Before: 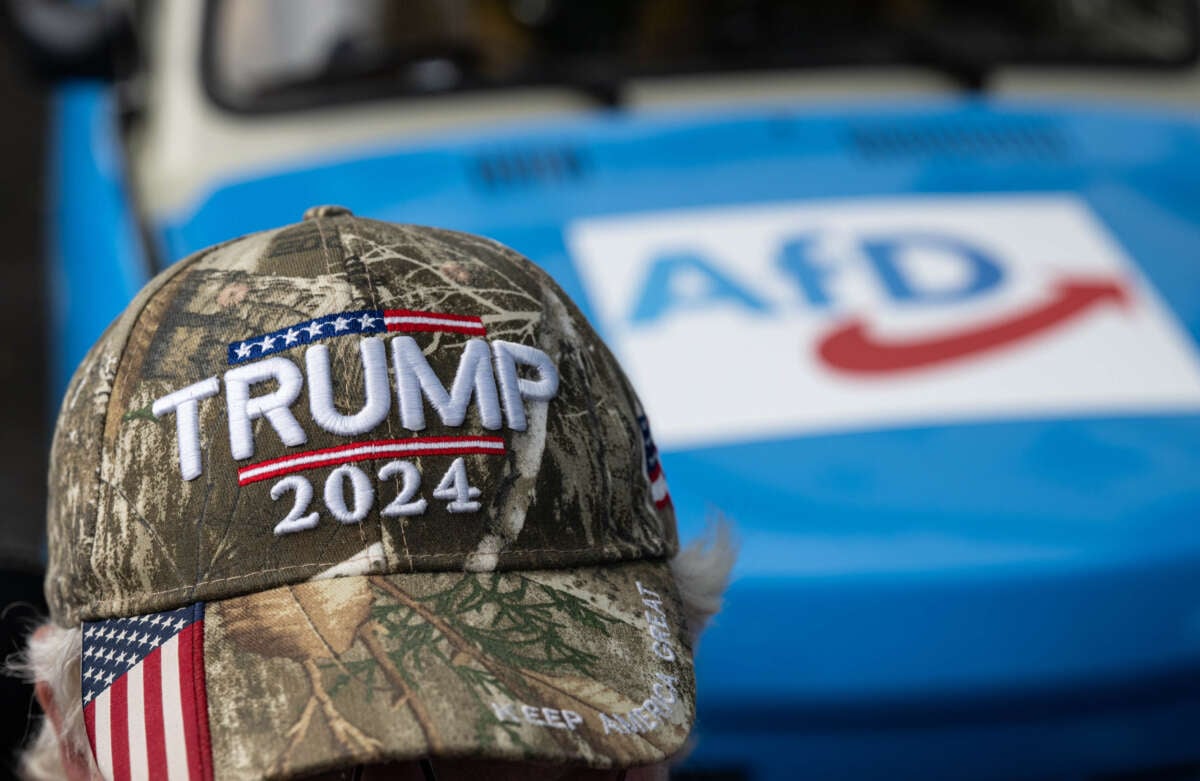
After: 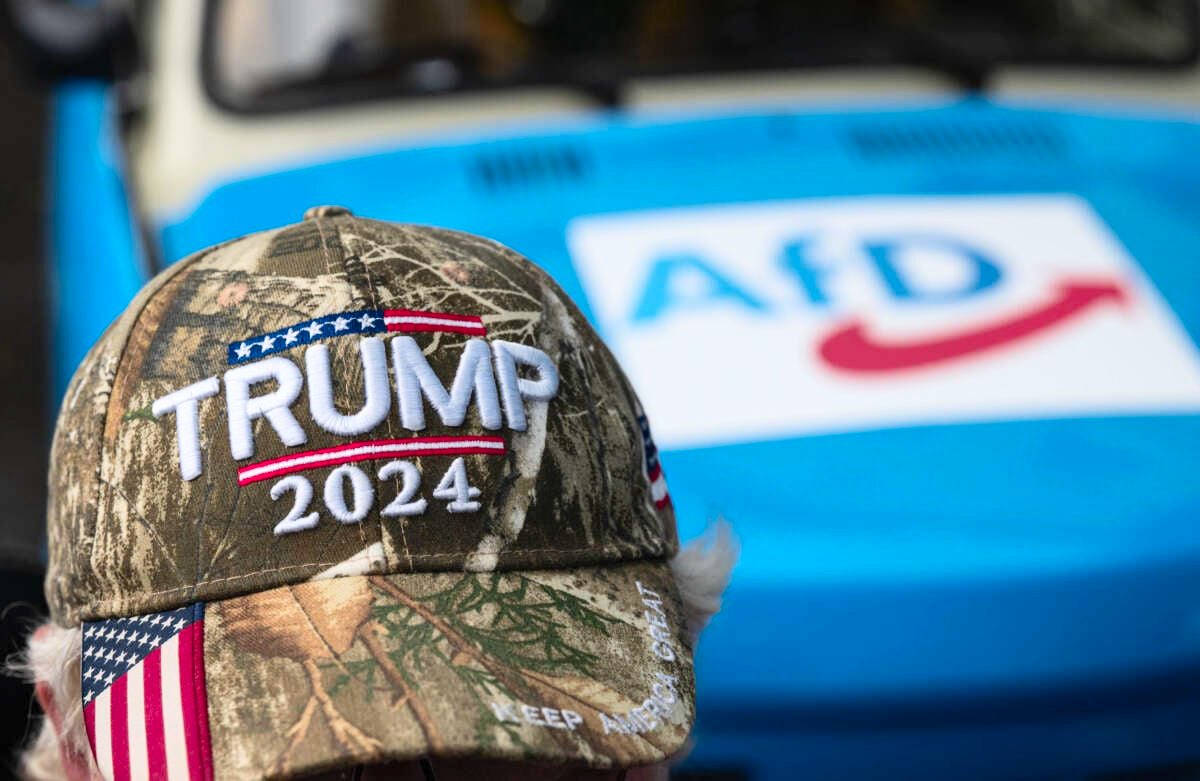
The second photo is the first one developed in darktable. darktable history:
color zones: curves: ch1 [(0.239, 0.552) (0.75, 0.5)]; ch2 [(0.25, 0.462) (0.749, 0.457)], mix 25.94%
contrast brightness saturation: contrast 0.2, brightness 0.16, saturation 0.22
